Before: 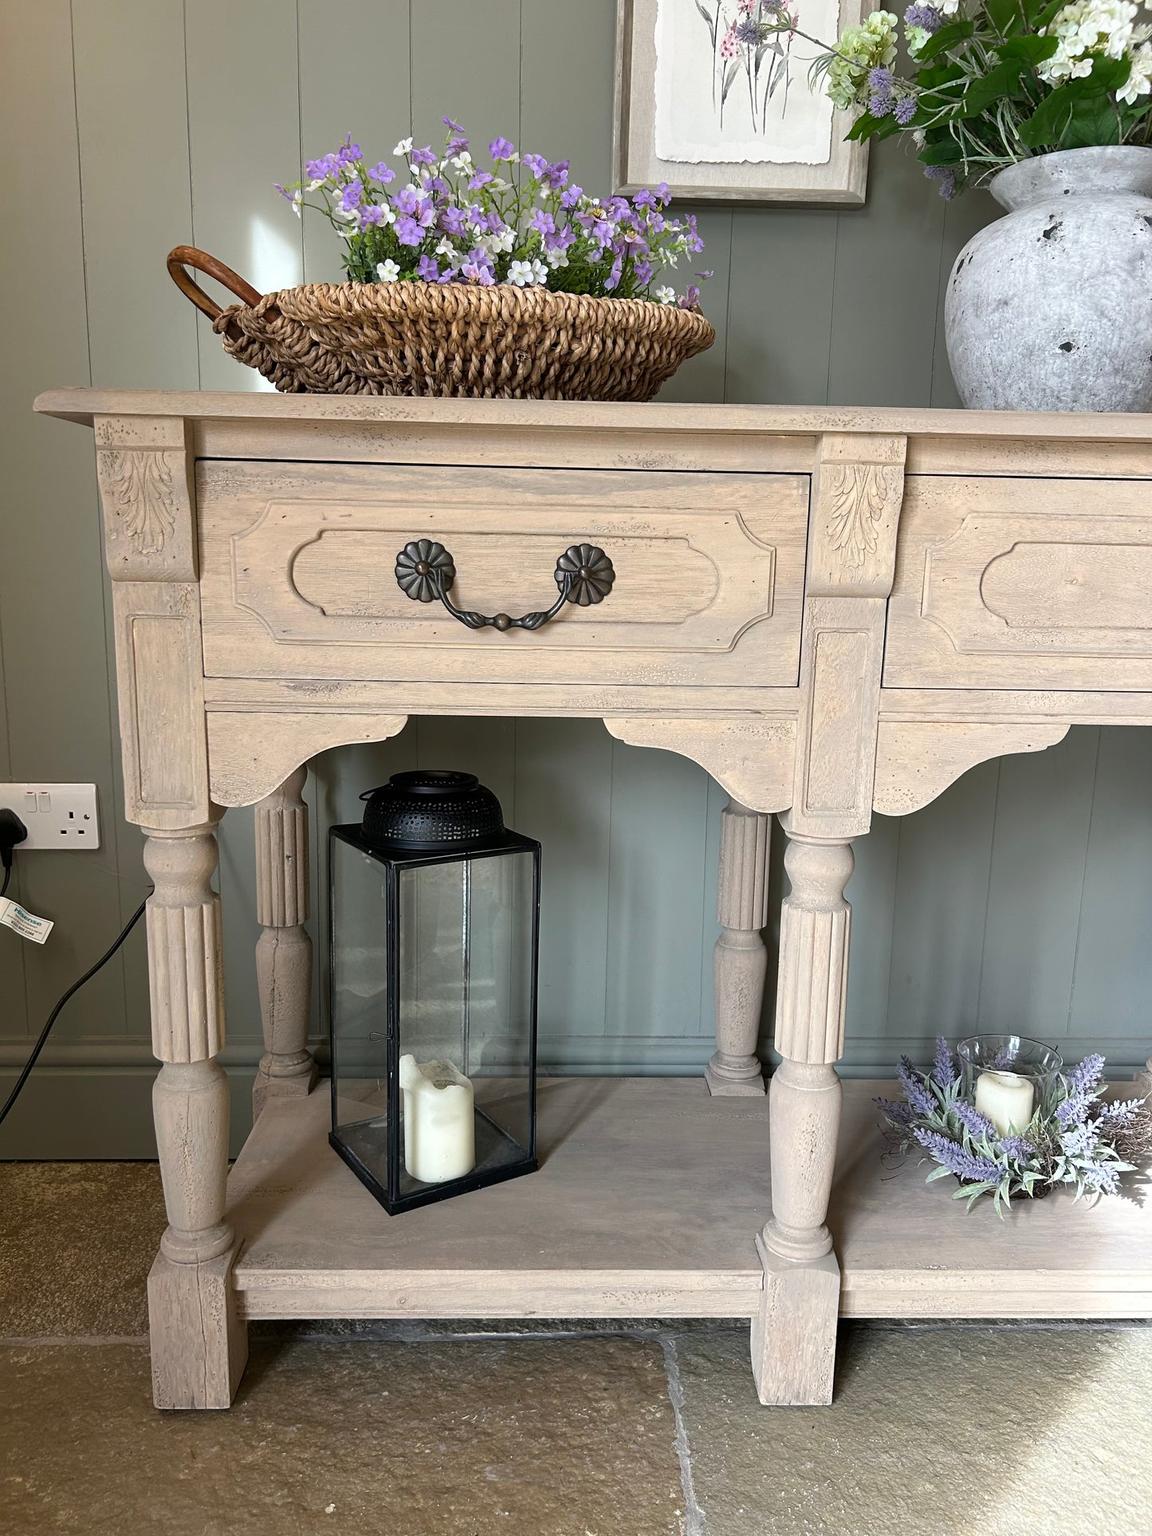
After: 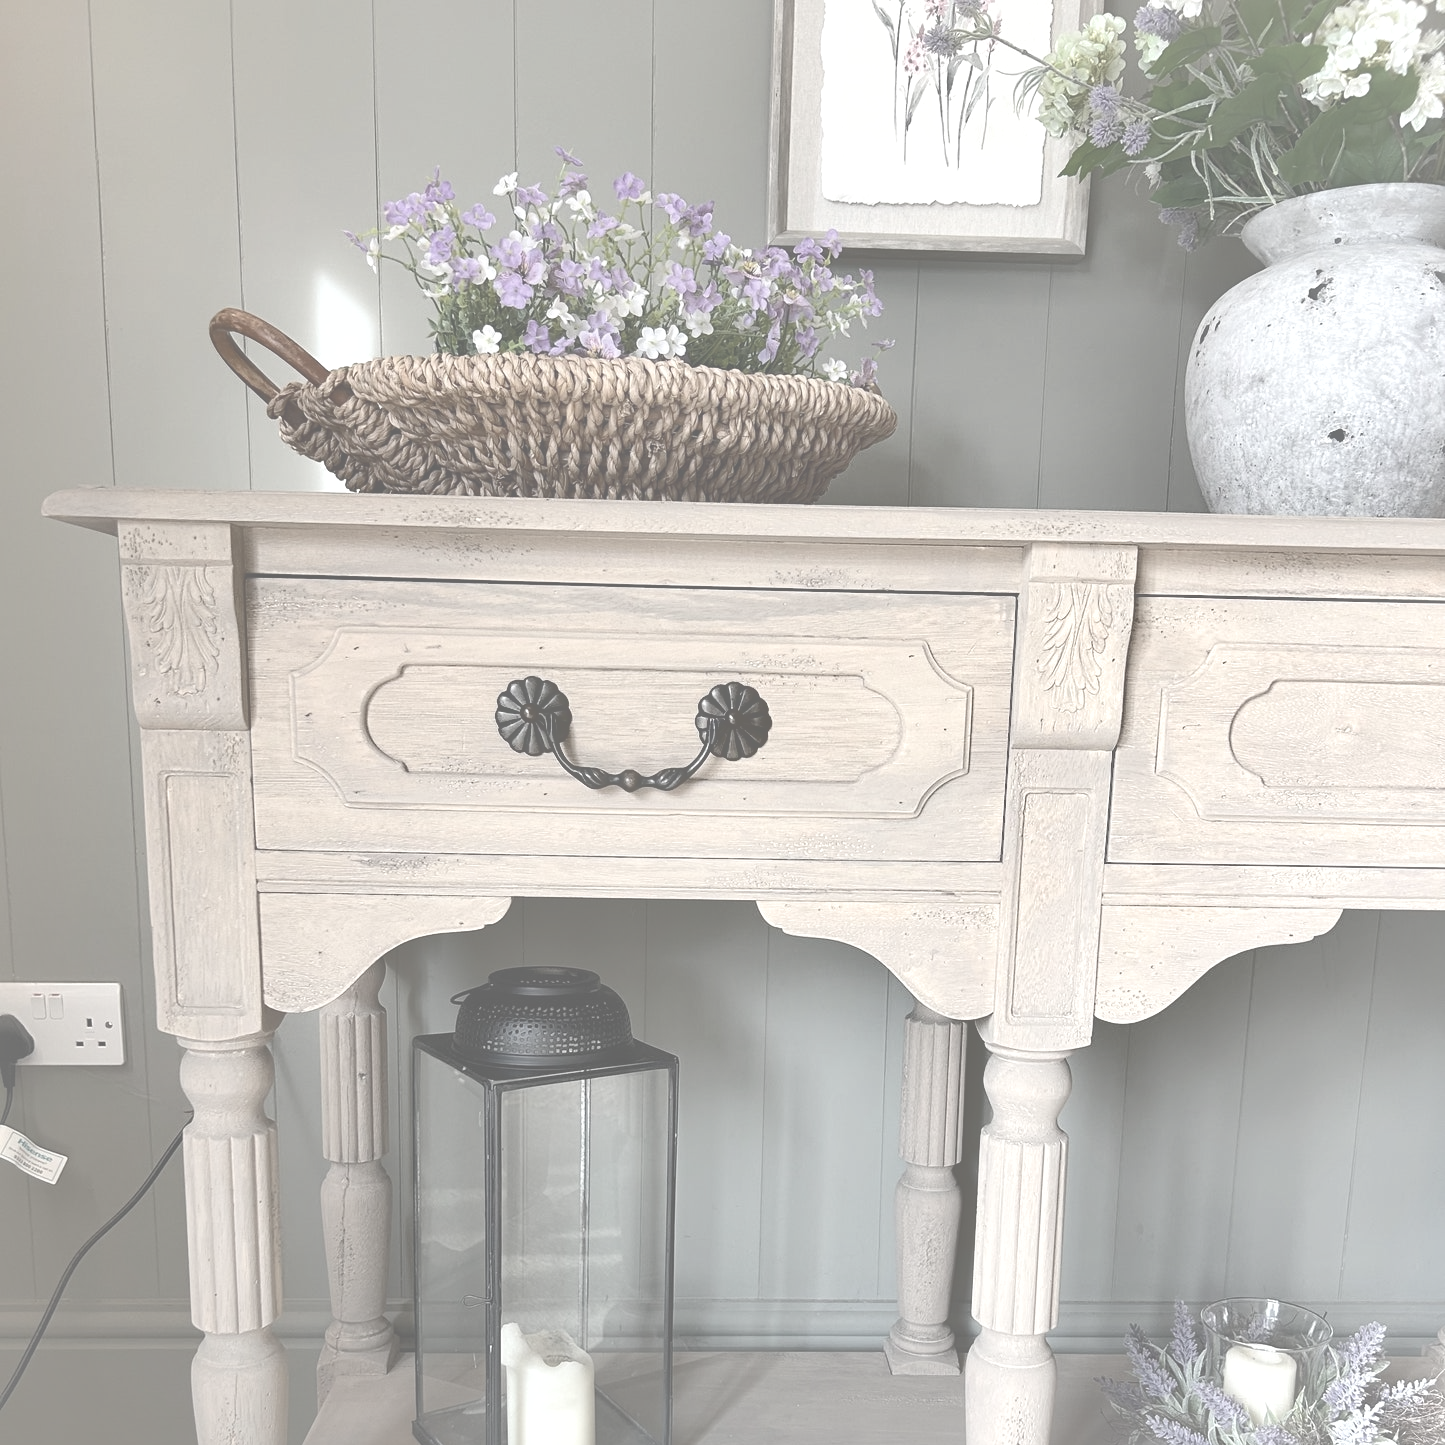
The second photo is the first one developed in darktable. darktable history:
exposure: black level correction 0, exposure 1.199 EV, compensate highlight preservation false
contrast brightness saturation: contrast -0.323, brightness 0.769, saturation -0.784
crop: bottom 24.984%
contrast equalizer: y [[0.5, 0.488, 0.462, 0.461, 0.491, 0.5], [0.5 ×6], [0.5 ×6], [0 ×6], [0 ×6]]
shadows and highlights: shadows 61.03, highlights -59.8
